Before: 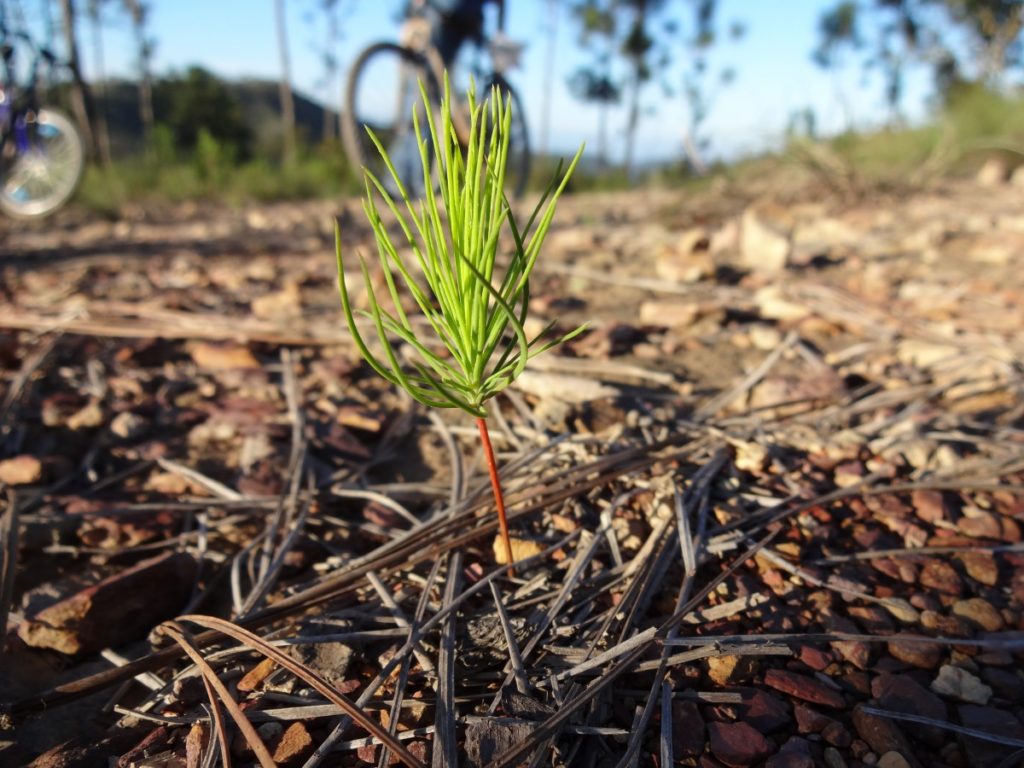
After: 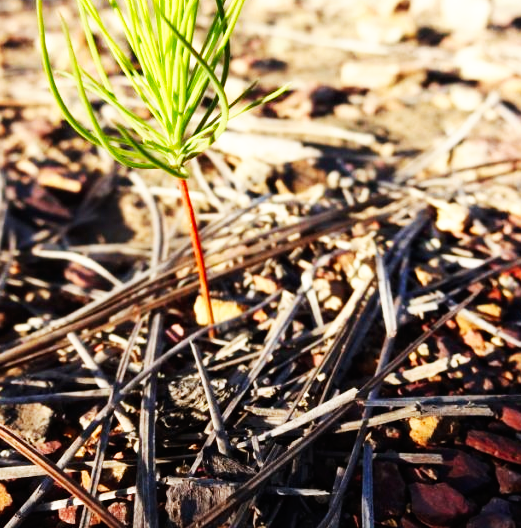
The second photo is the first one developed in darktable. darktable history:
crop and rotate: left 29.237%, top 31.152%, right 19.807%
base curve: curves: ch0 [(0, 0) (0.007, 0.004) (0.027, 0.03) (0.046, 0.07) (0.207, 0.54) (0.442, 0.872) (0.673, 0.972) (1, 1)], preserve colors none
